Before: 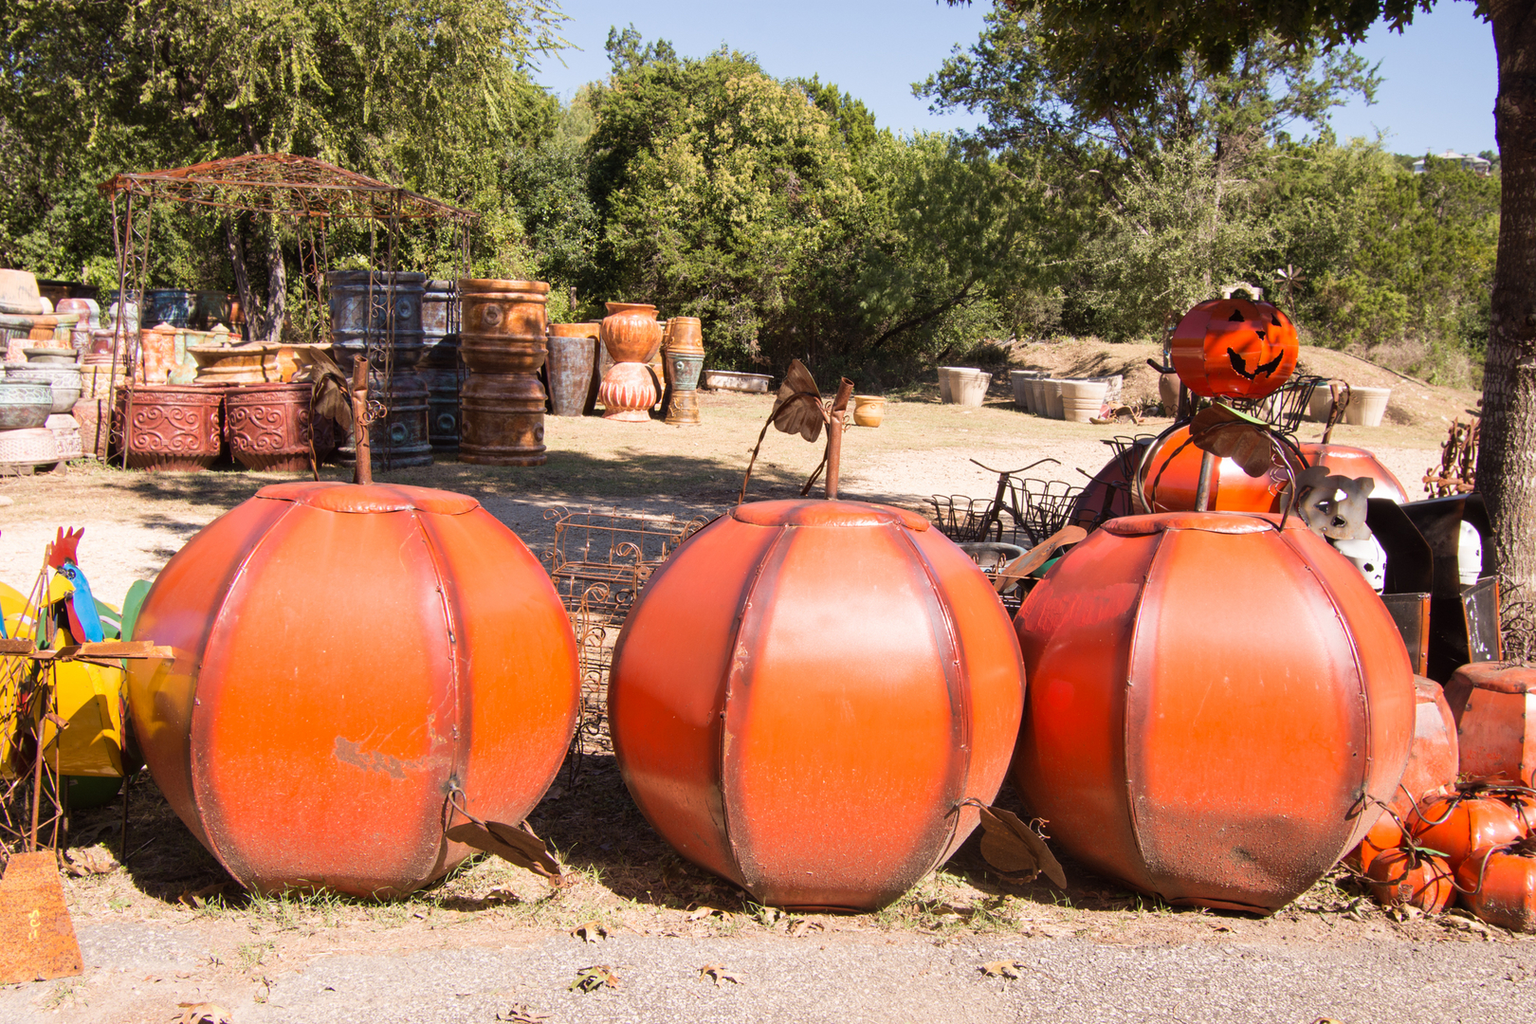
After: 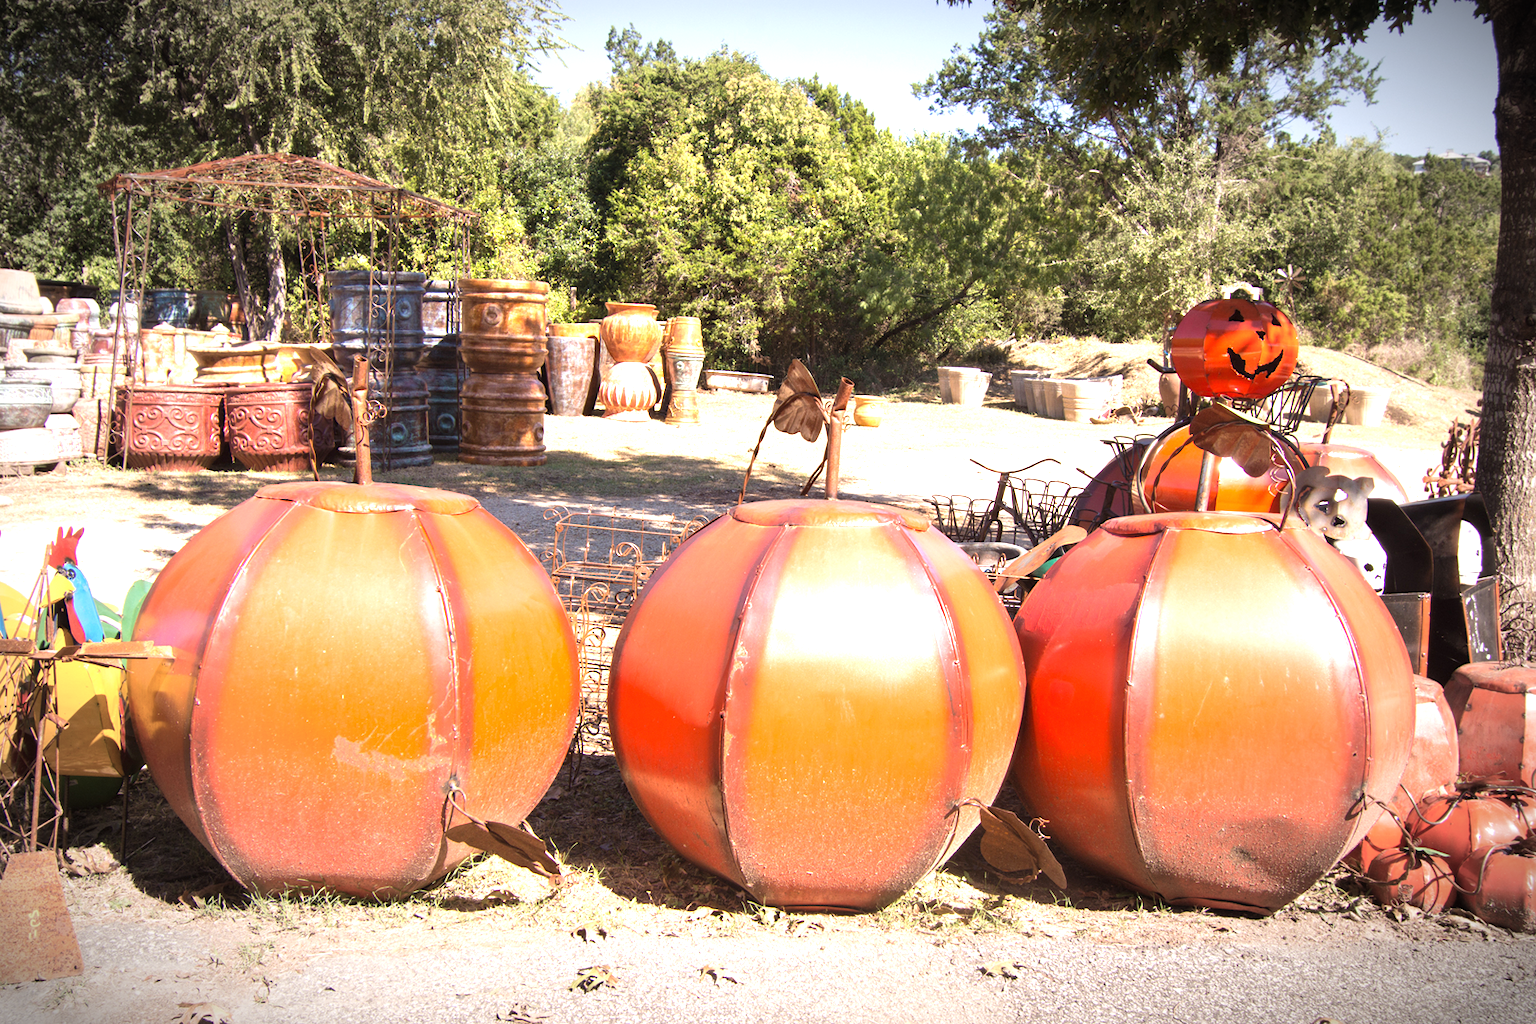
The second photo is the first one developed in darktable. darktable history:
vignetting: fall-off start 67.5%, fall-off radius 67.23%, brightness -0.813, automatic ratio true
exposure: black level correction 0, exposure 1.2 EV, compensate highlight preservation false
